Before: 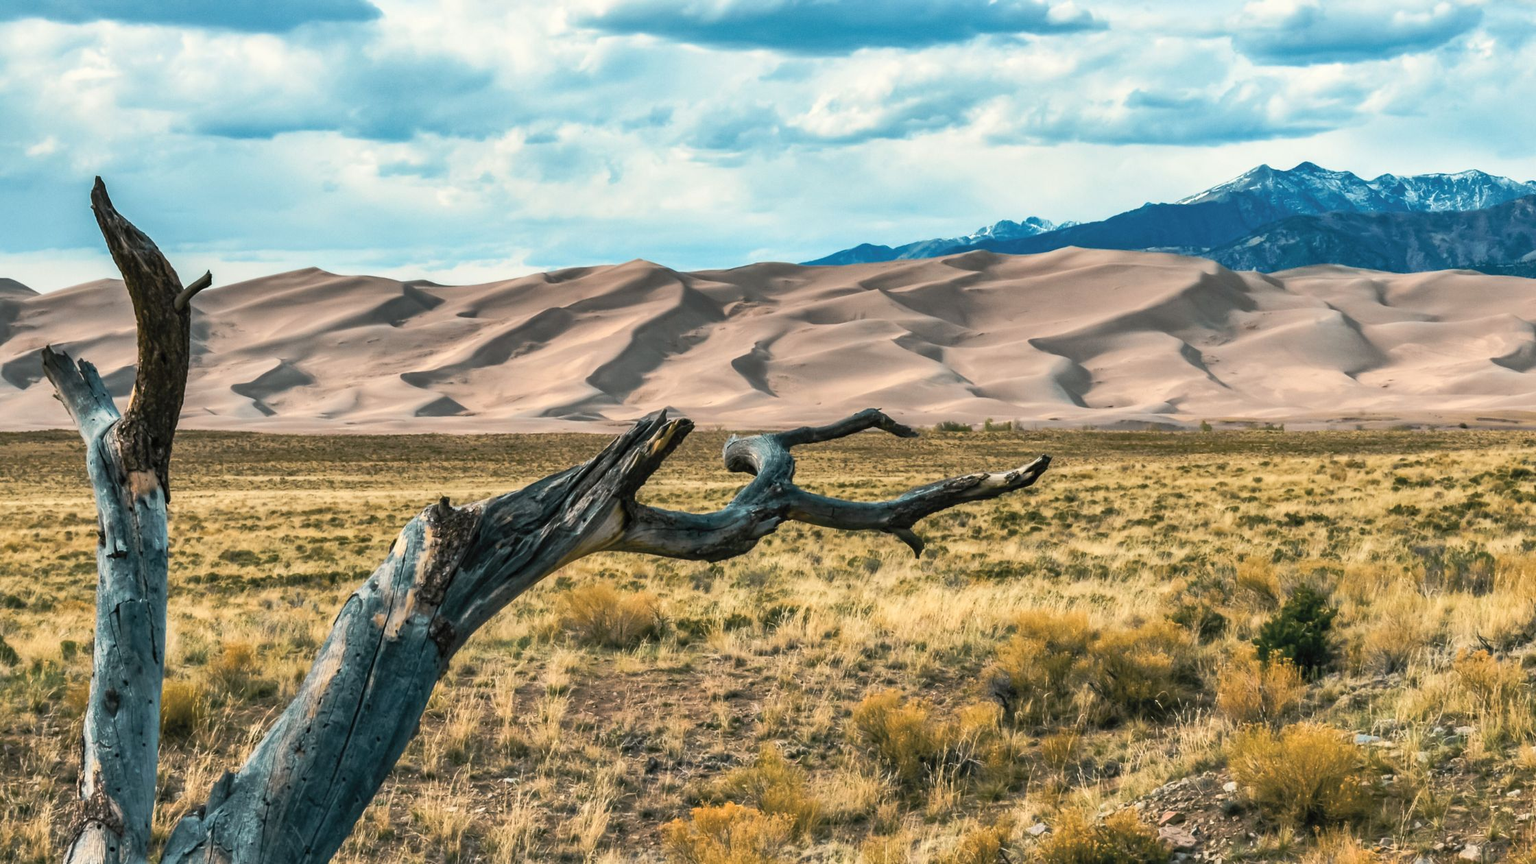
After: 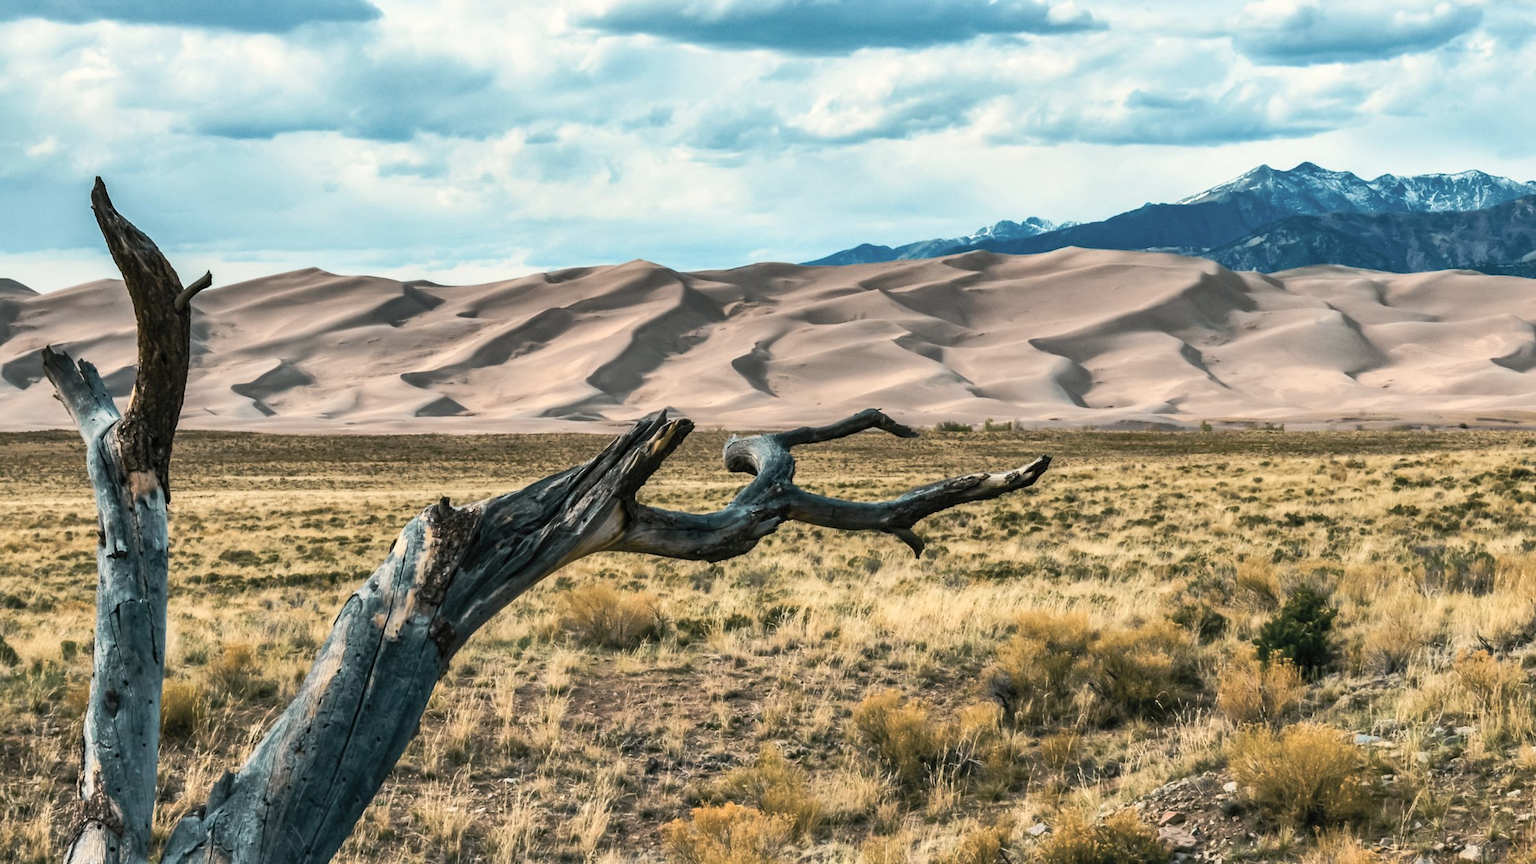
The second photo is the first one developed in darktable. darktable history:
contrast brightness saturation: contrast 0.11, saturation -0.175
